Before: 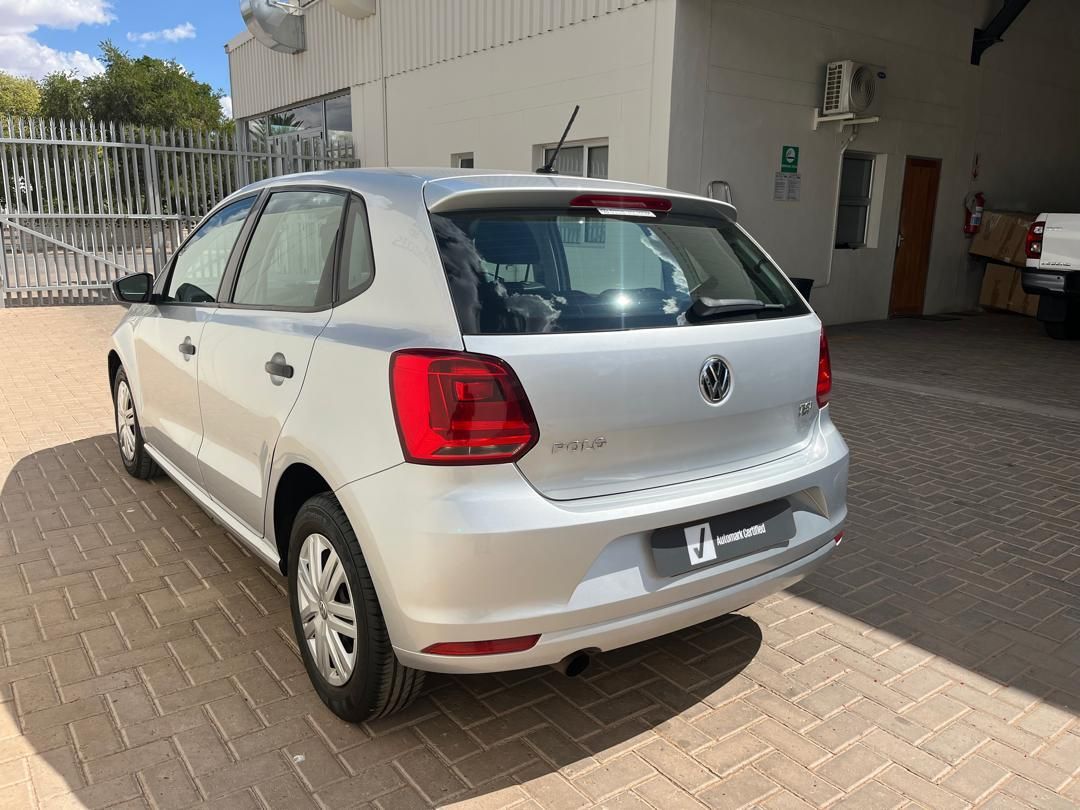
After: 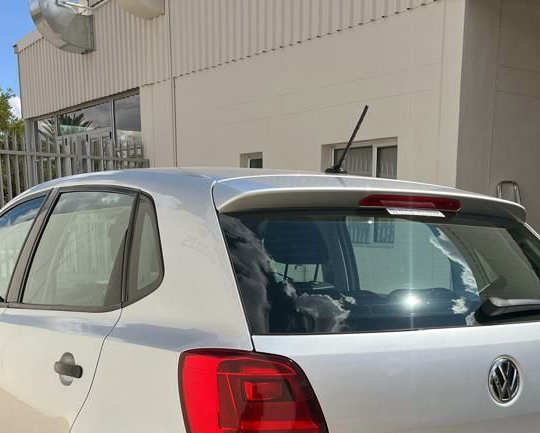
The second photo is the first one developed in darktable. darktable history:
crop: left 19.556%, right 30.401%, bottom 46.458%
color balance: mode lift, gamma, gain (sRGB), lift [1, 0.99, 1.01, 0.992], gamma [1, 1.037, 0.974, 0.963]
